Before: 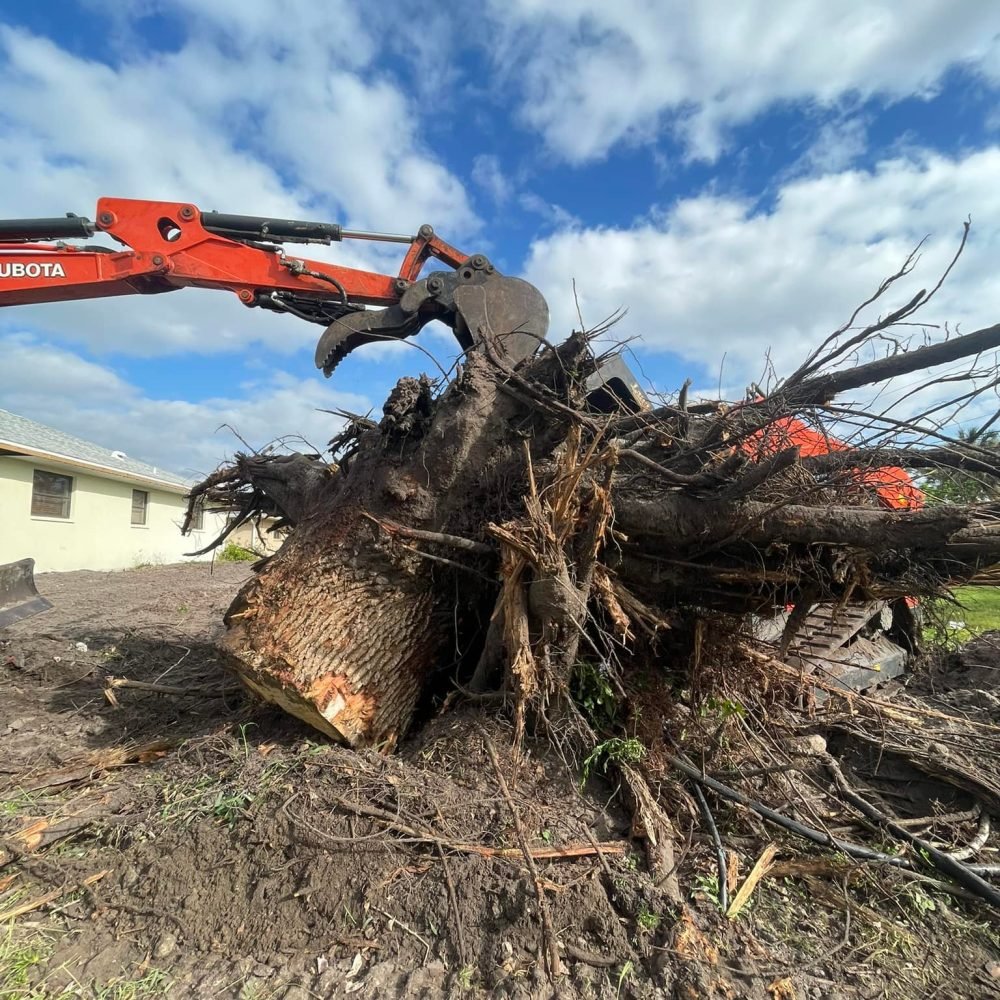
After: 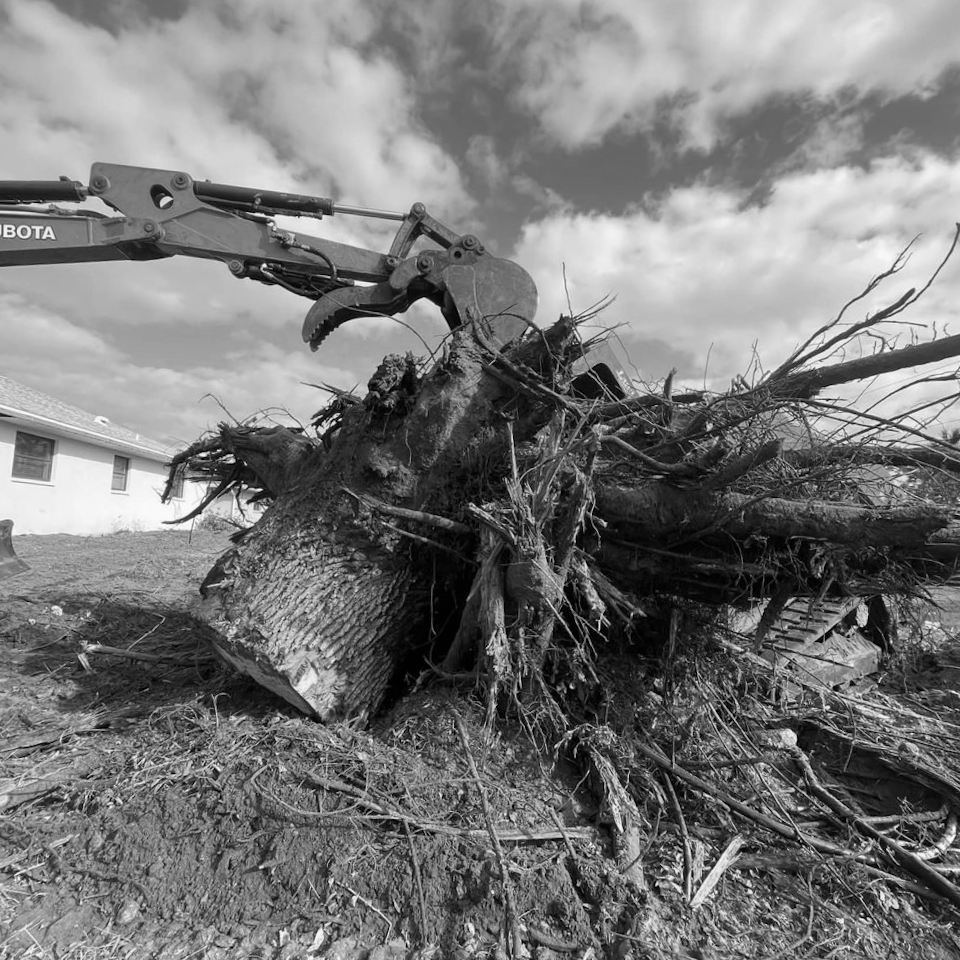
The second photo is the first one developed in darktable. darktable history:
crop and rotate: angle -2.38°
monochrome: size 1
exposure: exposure -0.04 EV, compensate highlight preservation false
